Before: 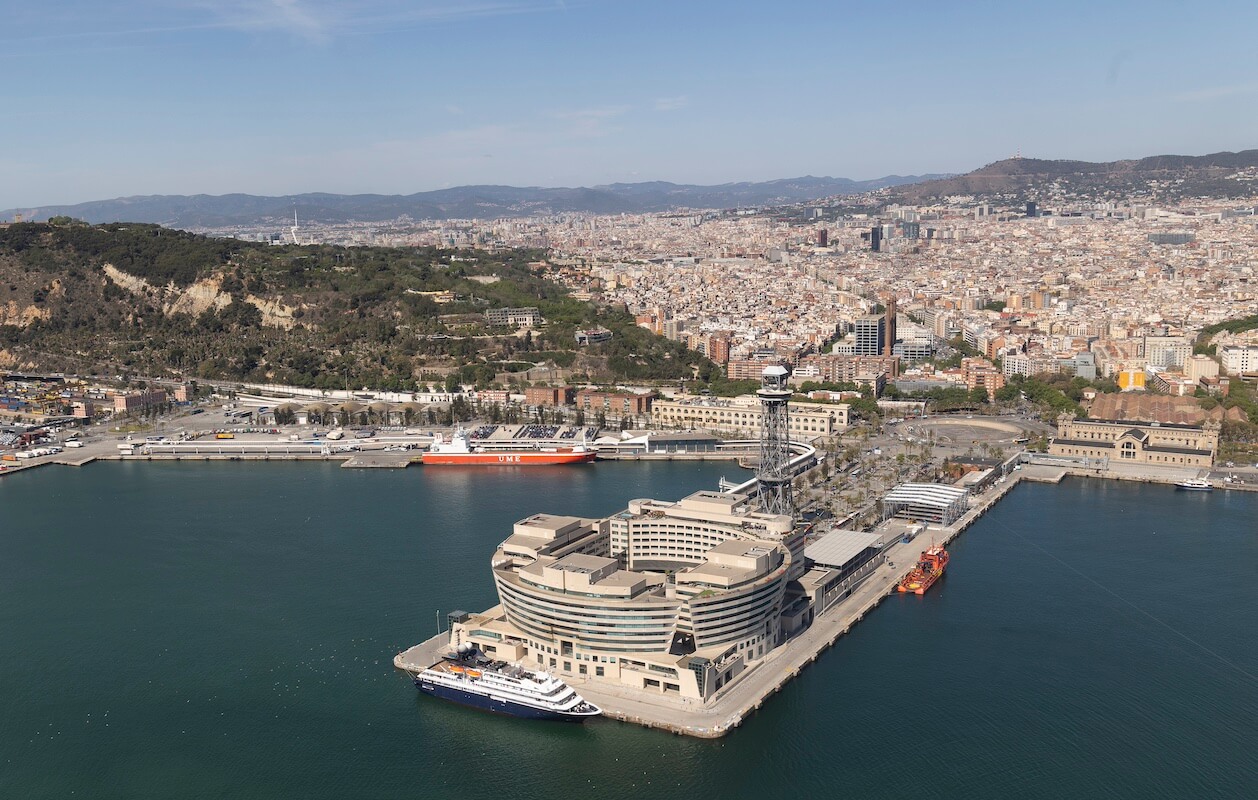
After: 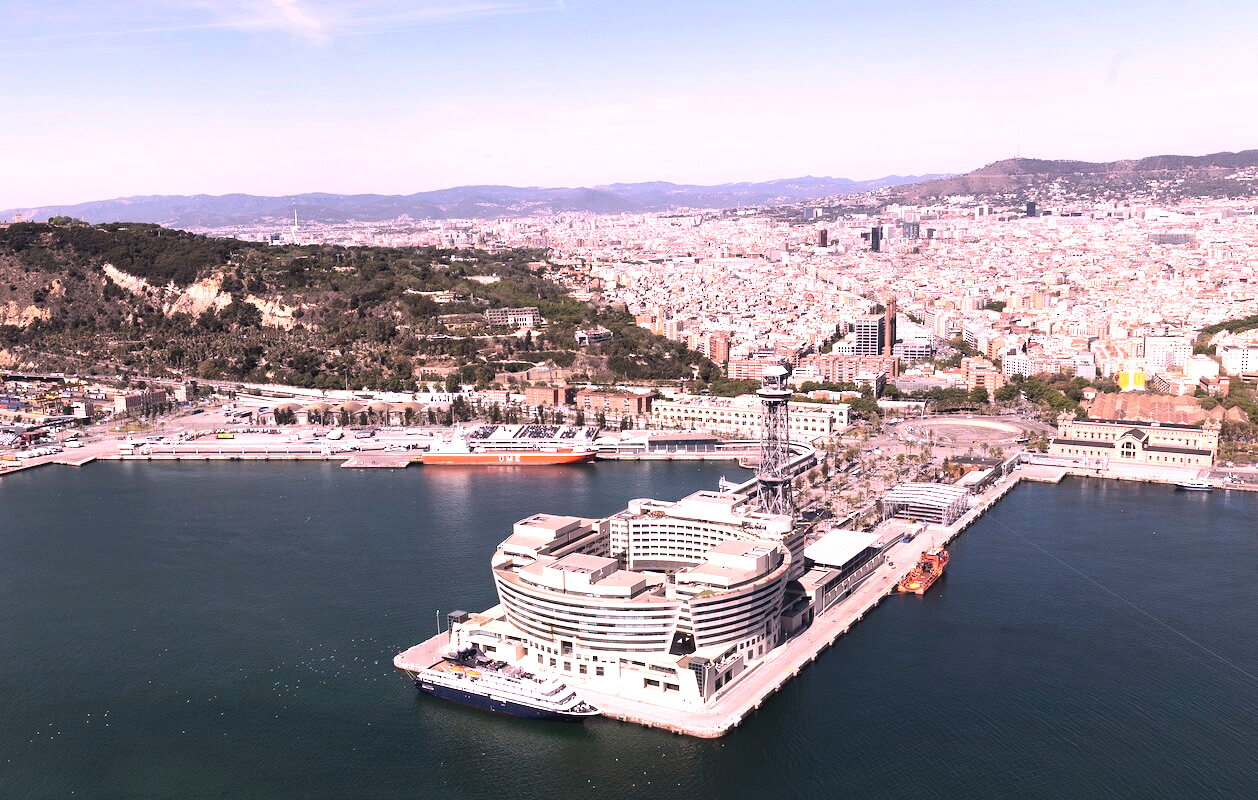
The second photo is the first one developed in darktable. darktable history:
contrast brightness saturation: contrast 0.05, brightness 0.06, saturation 0.01
tone equalizer: -8 EV -1.08 EV, -7 EV -1.01 EV, -6 EV -0.867 EV, -5 EV -0.578 EV, -3 EV 0.578 EV, -2 EV 0.867 EV, -1 EV 1.01 EV, +0 EV 1.08 EV, edges refinement/feathering 500, mask exposure compensation -1.57 EV, preserve details no
white balance: red 1.188, blue 1.11
